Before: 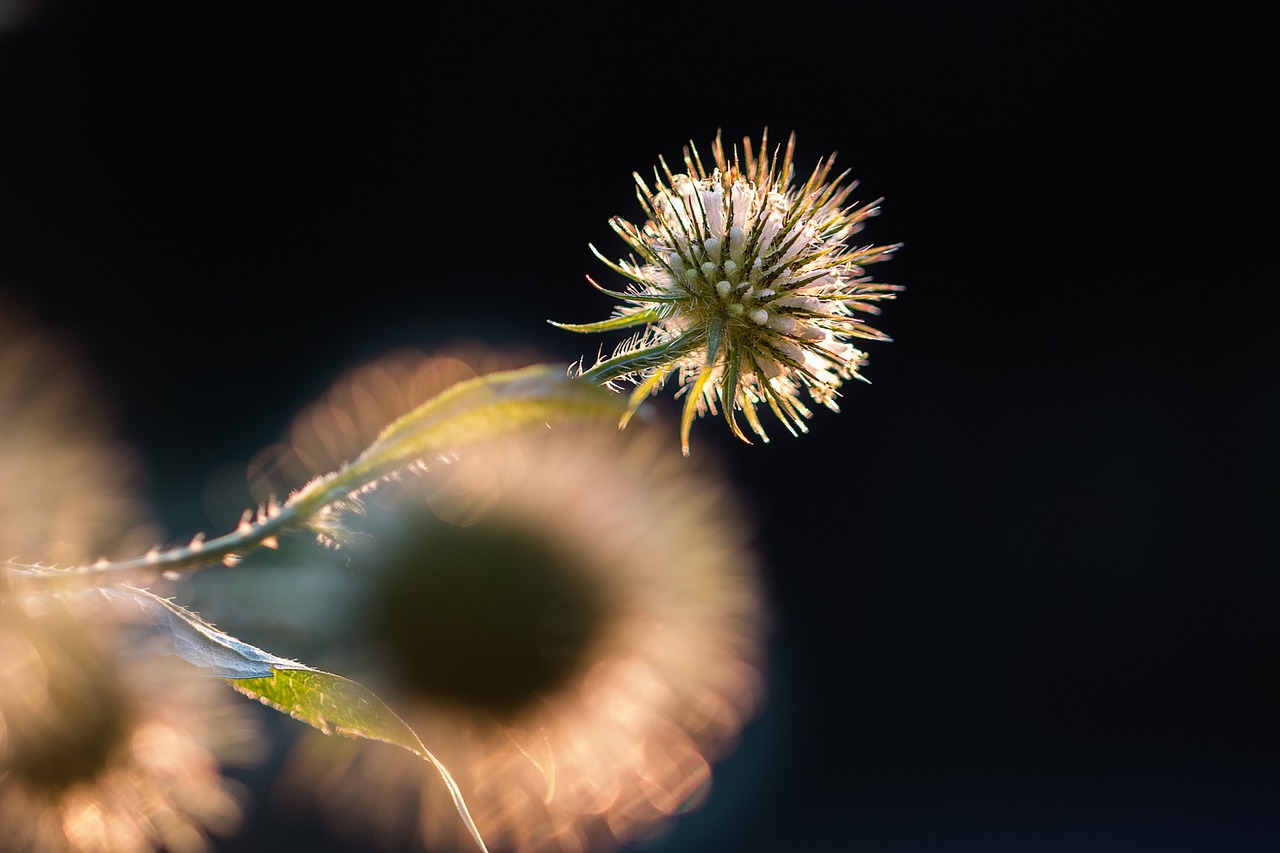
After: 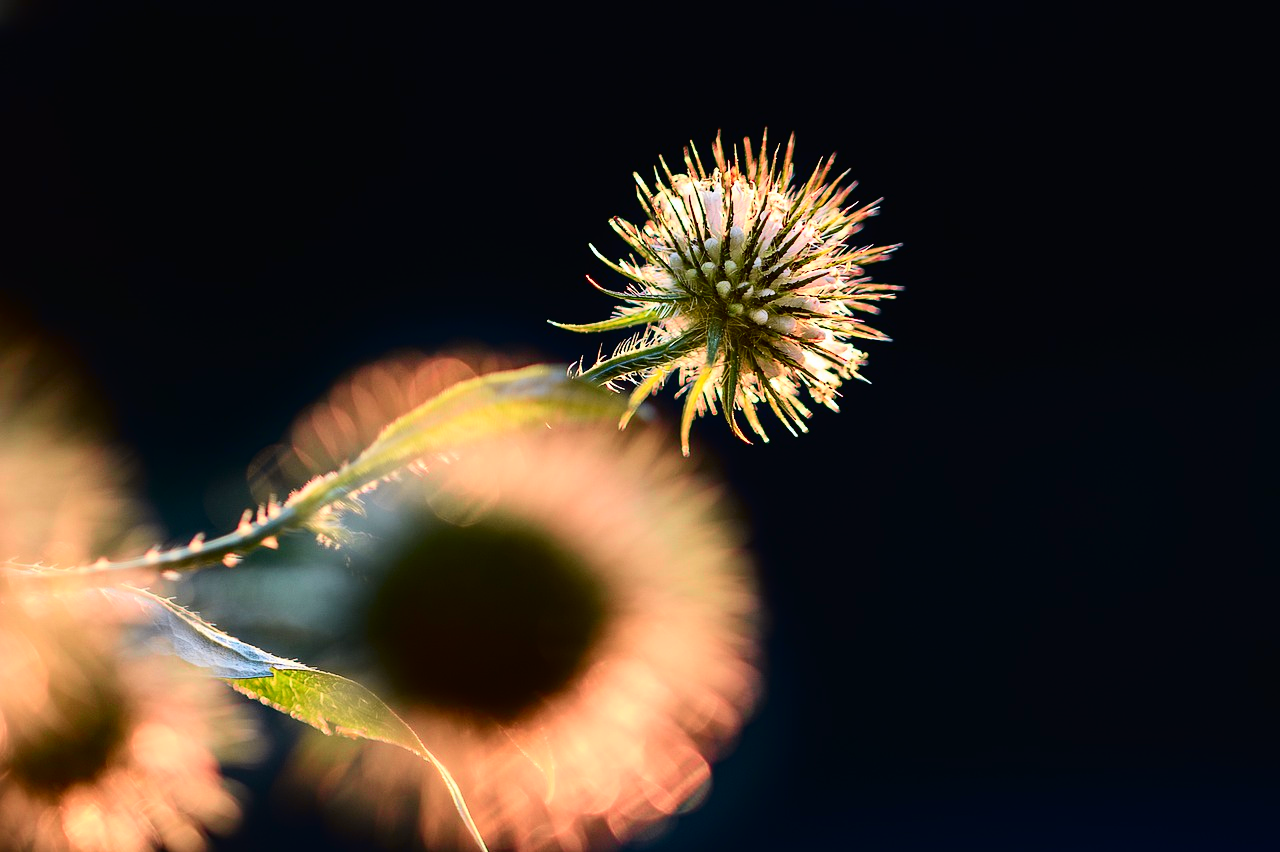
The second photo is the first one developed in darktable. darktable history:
crop: bottom 0.071%
tone curve: curves: ch0 [(0, 0.01) (0.133, 0.057) (0.338, 0.327) (0.494, 0.55) (0.726, 0.807) (1, 1)]; ch1 [(0, 0) (0.346, 0.324) (0.45, 0.431) (0.5, 0.5) (0.522, 0.517) (0.543, 0.578) (1, 1)]; ch2 [(0, 0) (0.44, 0.424) (0.501, 0.499) (0.564, 0.611) (0.622, 0.667) (0.707, 0.746) (1, 1)], color space Lab, independent channels, preserve colors none
contrast brightness saturation: contrast 0.14
